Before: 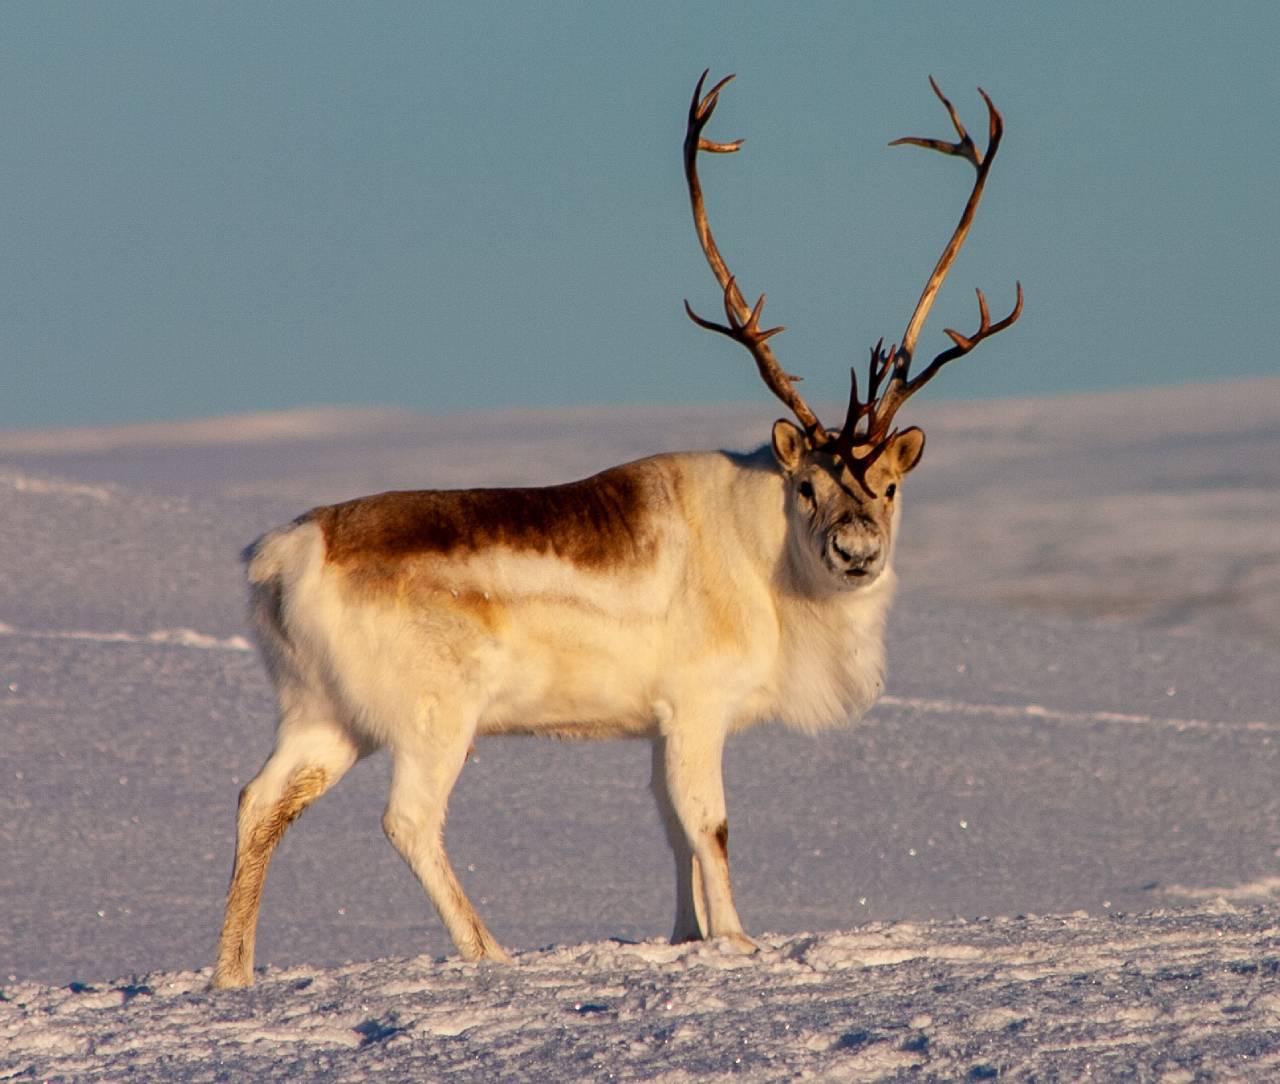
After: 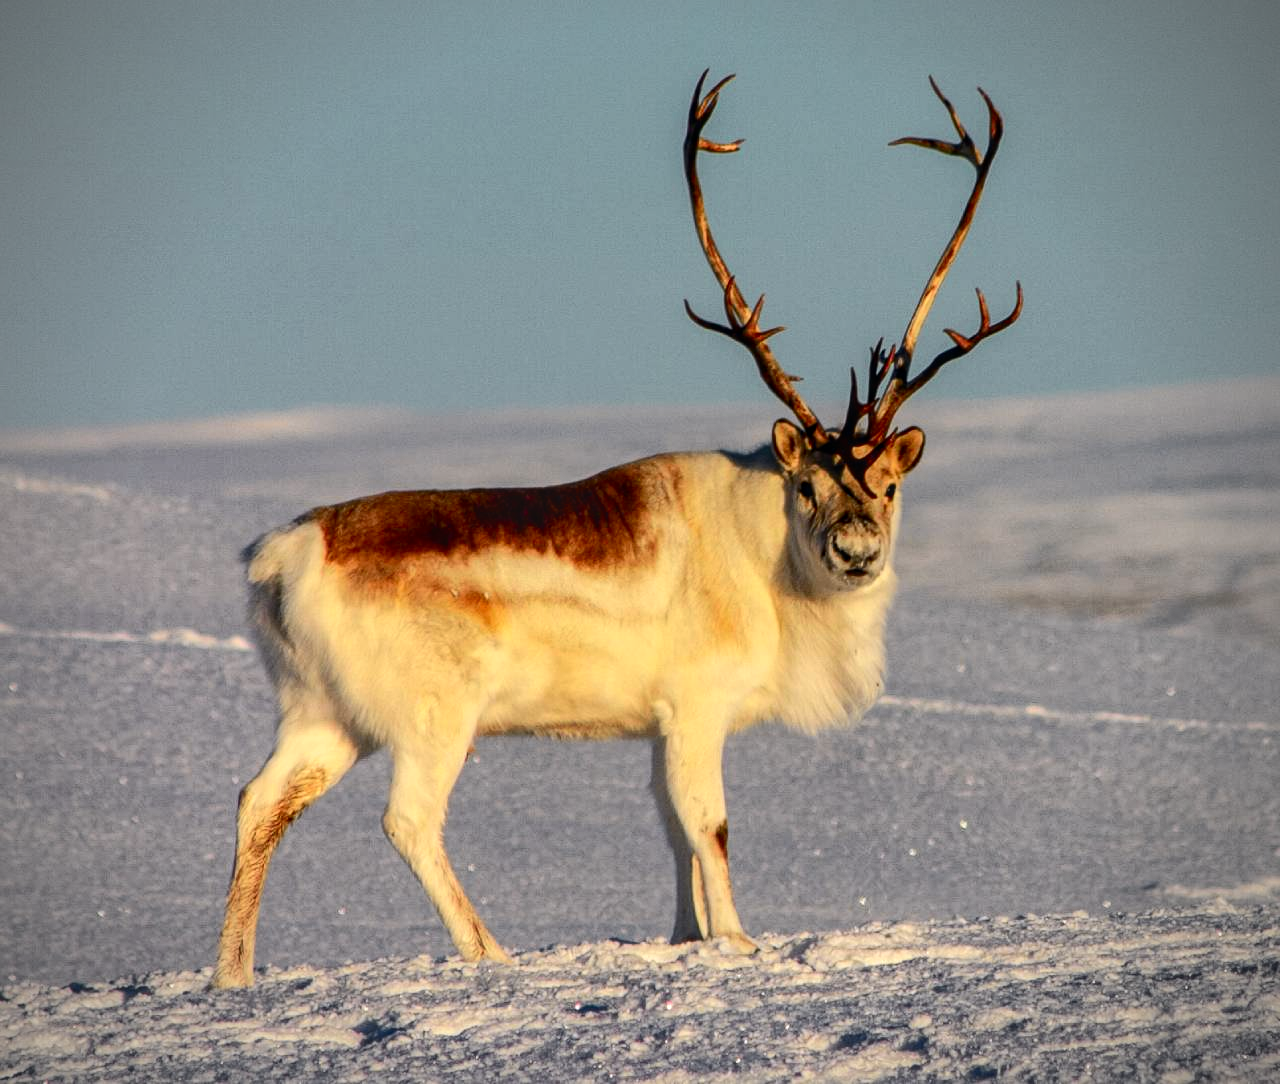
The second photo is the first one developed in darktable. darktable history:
tone equalizer: on, module defaults
contrast brightness saturation: contrast 0.072
local contrast: on, module defaults
tone curve: curves: ch0 [(0, 0.02) (0.063, 0.058) (0.262, 0.243) (0.447, 0.468) (0.544, 0.596) (0.805, 0.823) (1, 0.952)]; ch1 [(0, 0) (0.339, 0.31) (0.417, 0.401) (0.452, 0.455) (0.482, 0.483) (0.502, 0.499) (0.517, 0.506) (0.55, 0.542) (0.588, 0.604) (0.729, 0.782) (1, 1)]; ch2 [(0, 0) (0.346, 0.34) (0.431, 0.45) (0.485, 0.487) (0.5, 0.496) (0.527, 0.526) (0.56, 0.574) (0.613, 0.642) (0.679, 0.703) (1, 1)], color space Lab, independent channels, preserve colors none
vignetting: on, module defaults
levels: levels [0, 0.476, 0.951]
shadows and highlights: shadows 30.1
